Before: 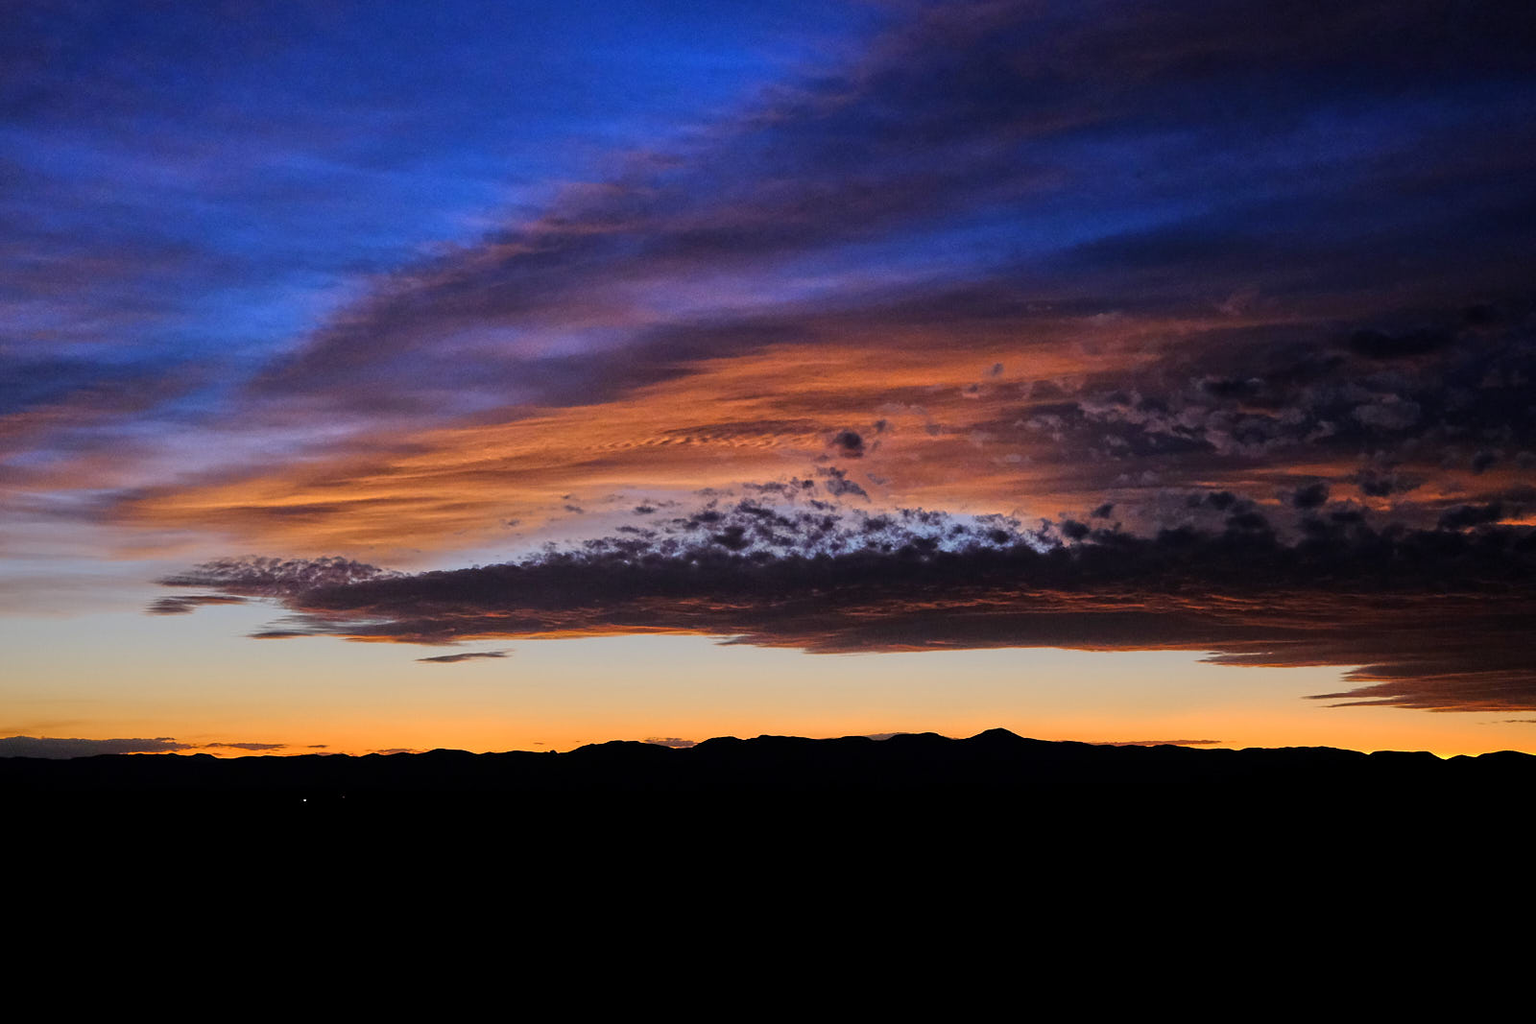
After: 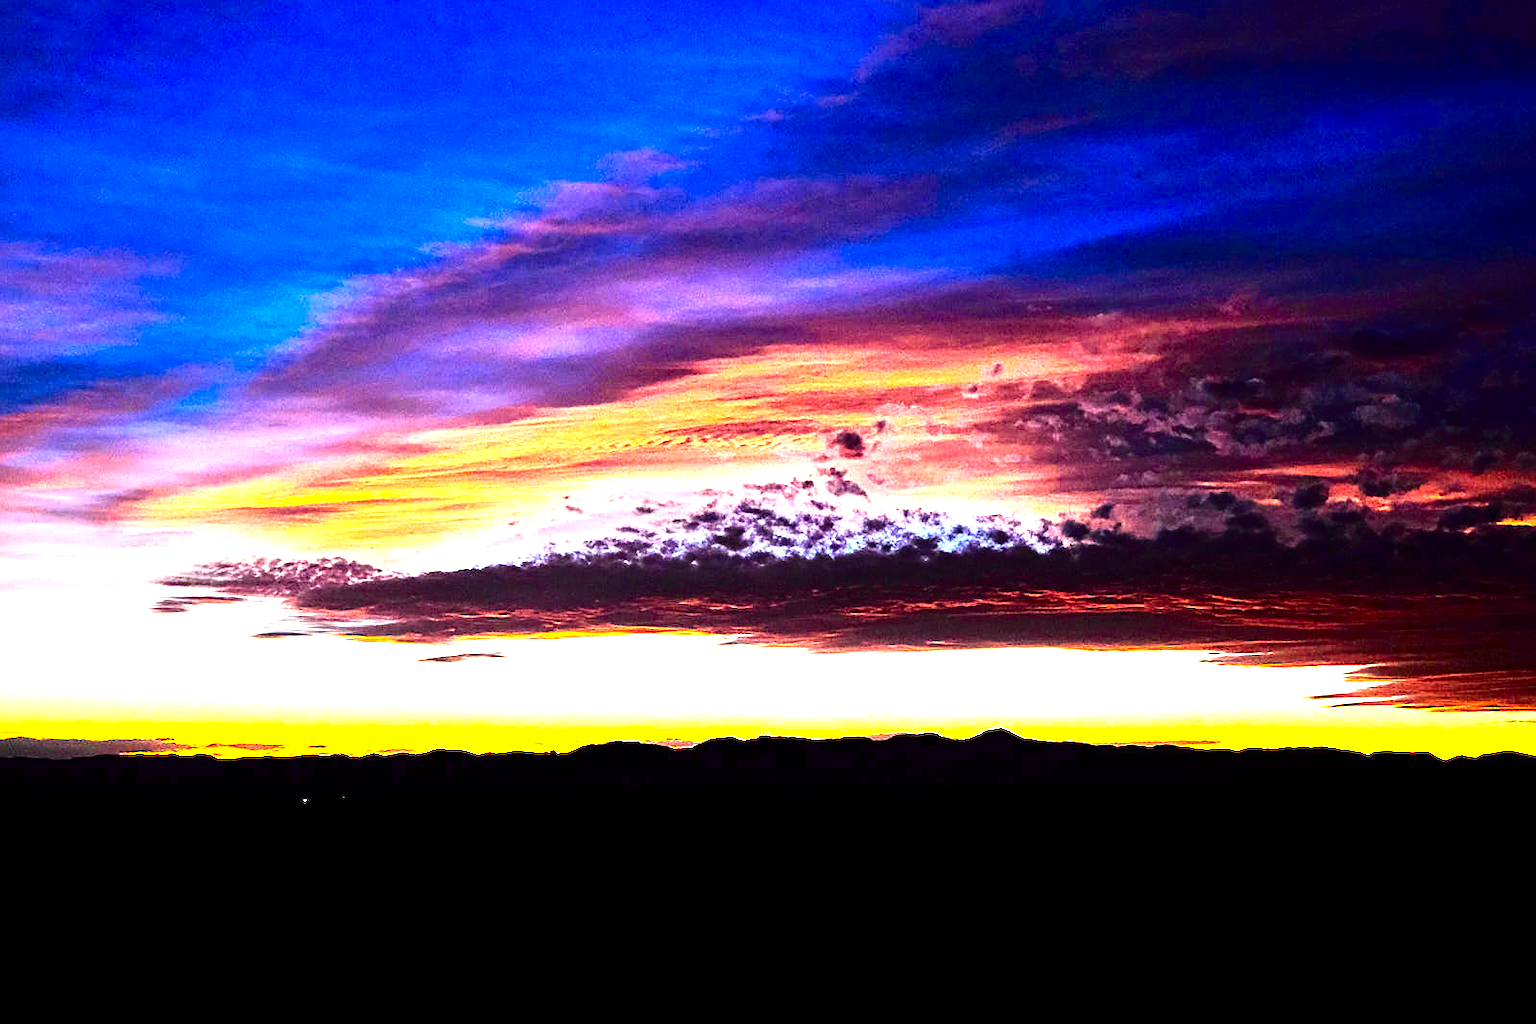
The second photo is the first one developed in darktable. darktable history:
sharpen: on, module defaults
contrast brightness saturation: contrast 0.1, brightness -0.26, saturation 0.14
color zones: curves: ch0 [(0, 0.465) (0.092, 0.596) (0.289, 0.464) (0.429, 0.453) (0.571, 0.464) (0.714, 0.455) (0.857, 0.462) (1, 0.465)]
color balance rgb: perceptual saturation grading › global saturation 30%
exposure: black level correction 0, exposure 1 EV, compensate exposure bias true, compensate highlight preservation false
tone curve: curves: ch0 [(0, 0) (0.058, 0.027) (0.214, 0.183) (0.304, 0.288) (0.561, 0.554) (0.687, 0.677) (0.768, 0.768) (0.858, 0.861) (0.986, 0.957)]; ch1 [(0, 0) (0.172, 0.123) (0.312, 0.296) (0.437, 0.429) (0.471, 0.469) (0.502, 0.5) (0.513, 0.515) (0.583, 0.604) (0.631, 0.659) (0.703, 0.721) (0.889, 0.924) (1, 1)]; ch2 [(0, 0) (0.411, 0.424) (0.485, 0.497) (0.502, 0.5) (0.517, 0.511) (0.566, 0.573) (0.622, 0.613) (0.709, 0.677) (1, 1)], color space Lab, independent channels, preserve colors none
